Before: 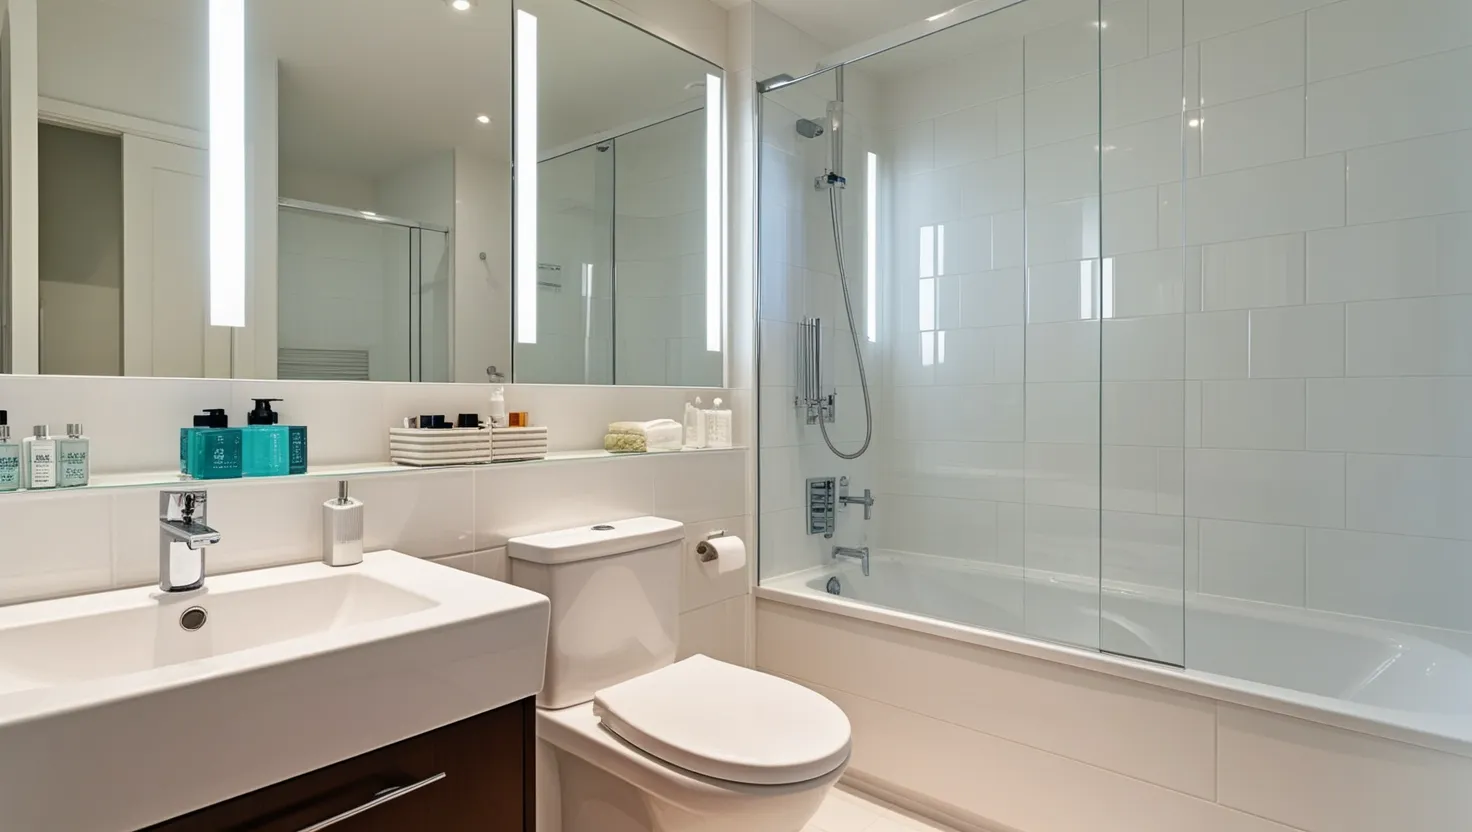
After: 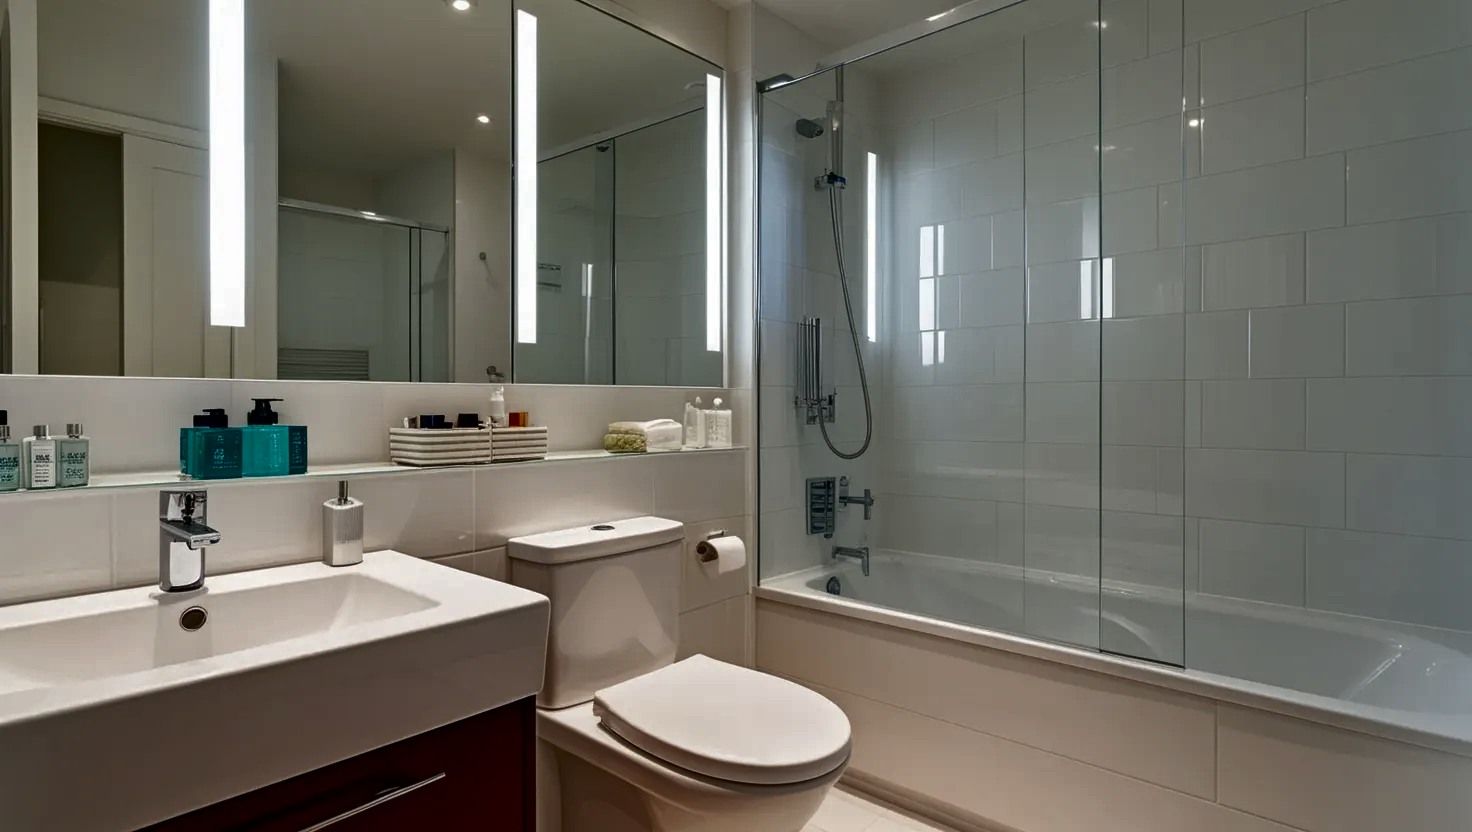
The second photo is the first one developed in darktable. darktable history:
tone equalizer: edges refinement/feathering 500, mask exposure compensation -1.57 EV, preserve details no
contrast brightness saturation: brightness -0.534
